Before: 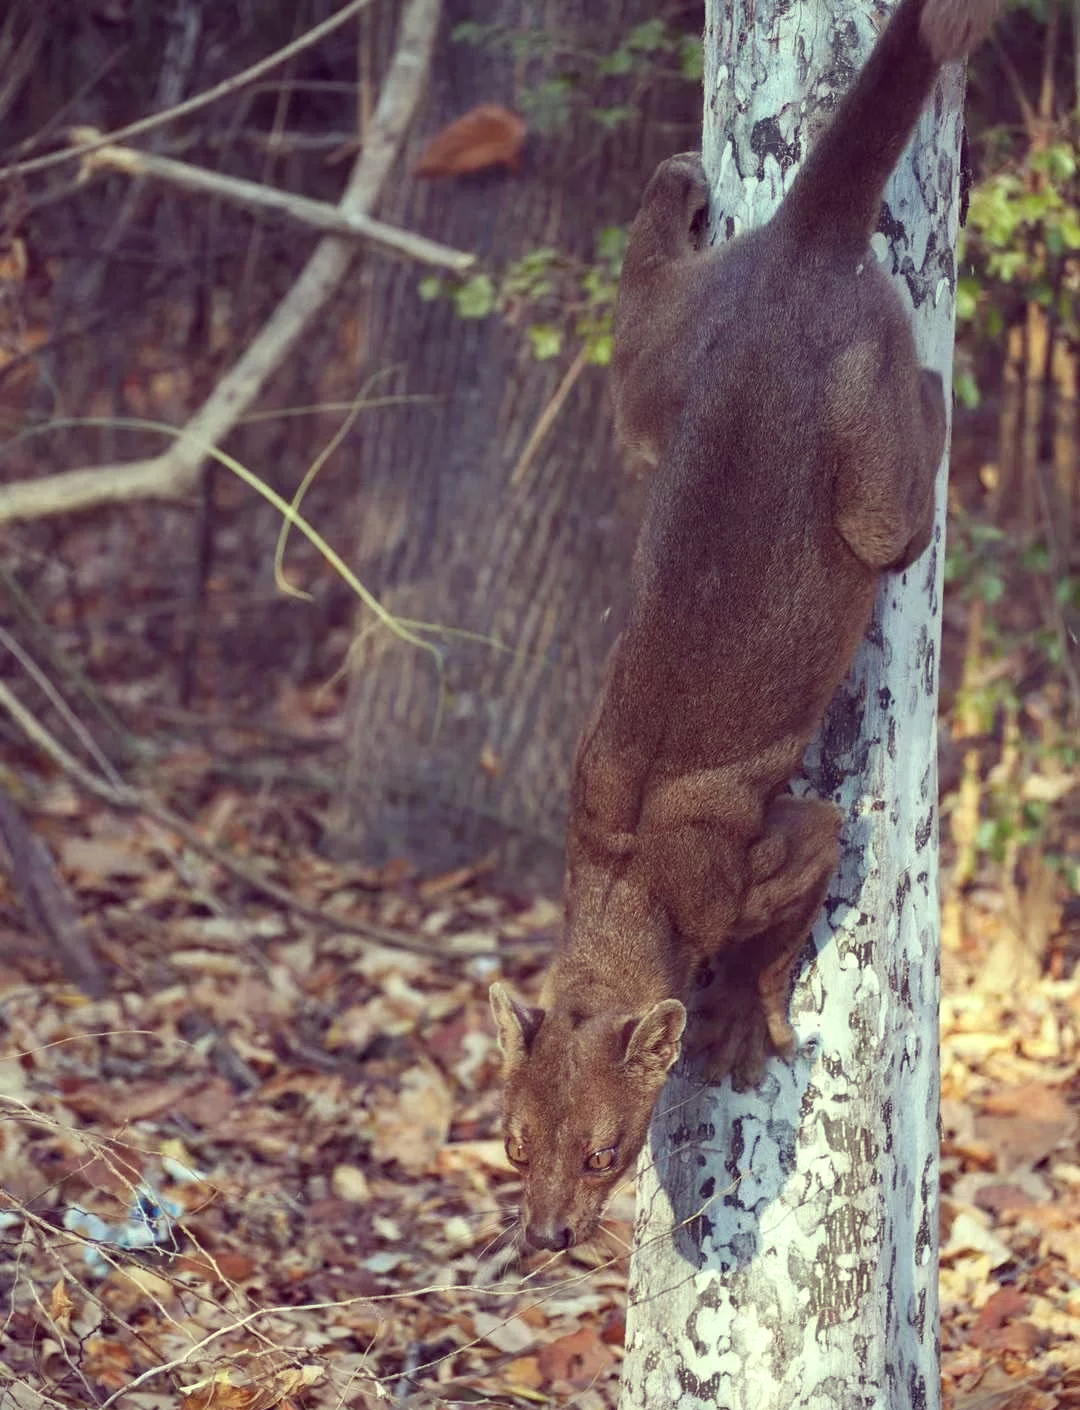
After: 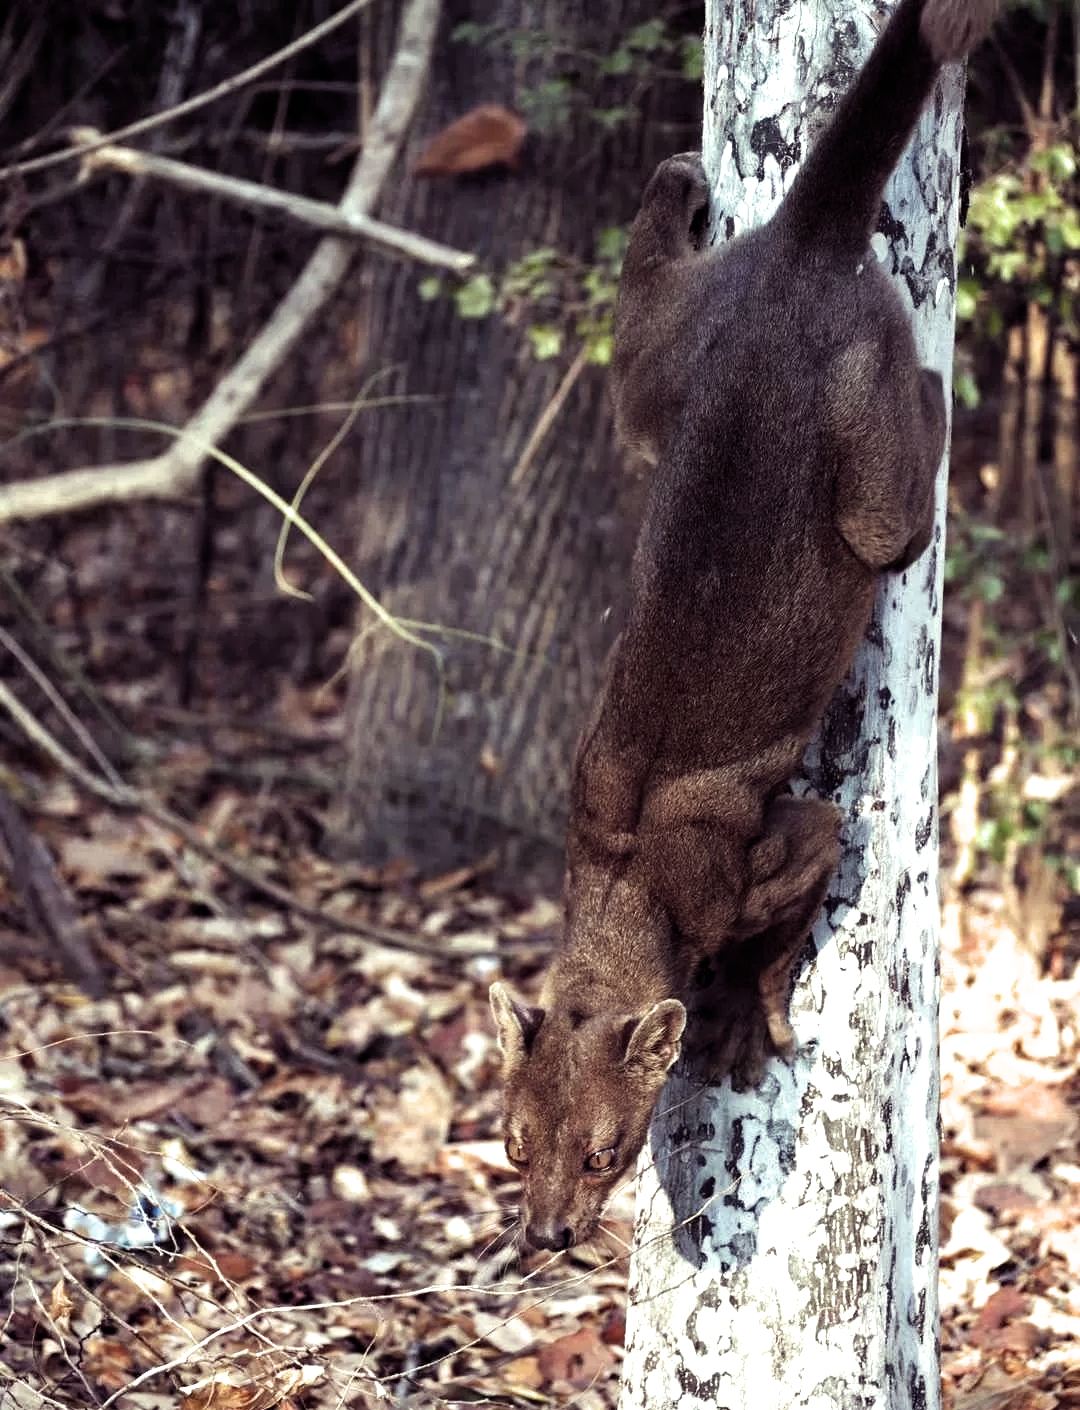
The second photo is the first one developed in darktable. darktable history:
filmic rgb: black relative exposure -8.3 EV, white relative exposure 2.23 EV, hardness 7.08, latitude 85.54%, contrast 1.711, highlights saturation mix -3.04%, shadows ↔ highlights balance -2.69%, color science v6 (2022)
